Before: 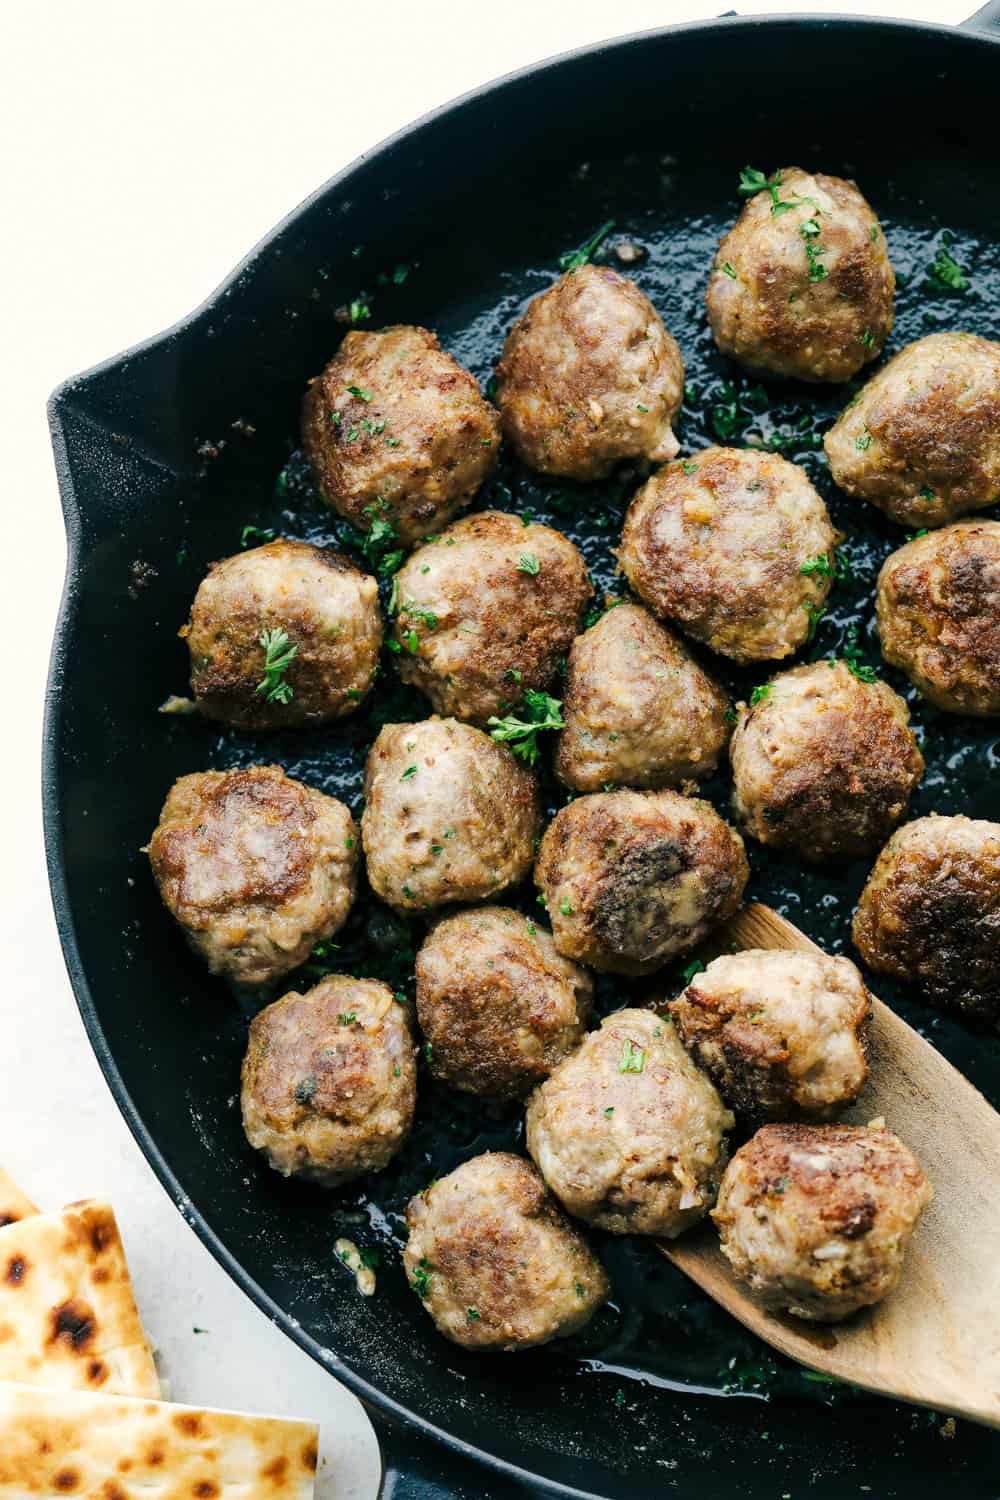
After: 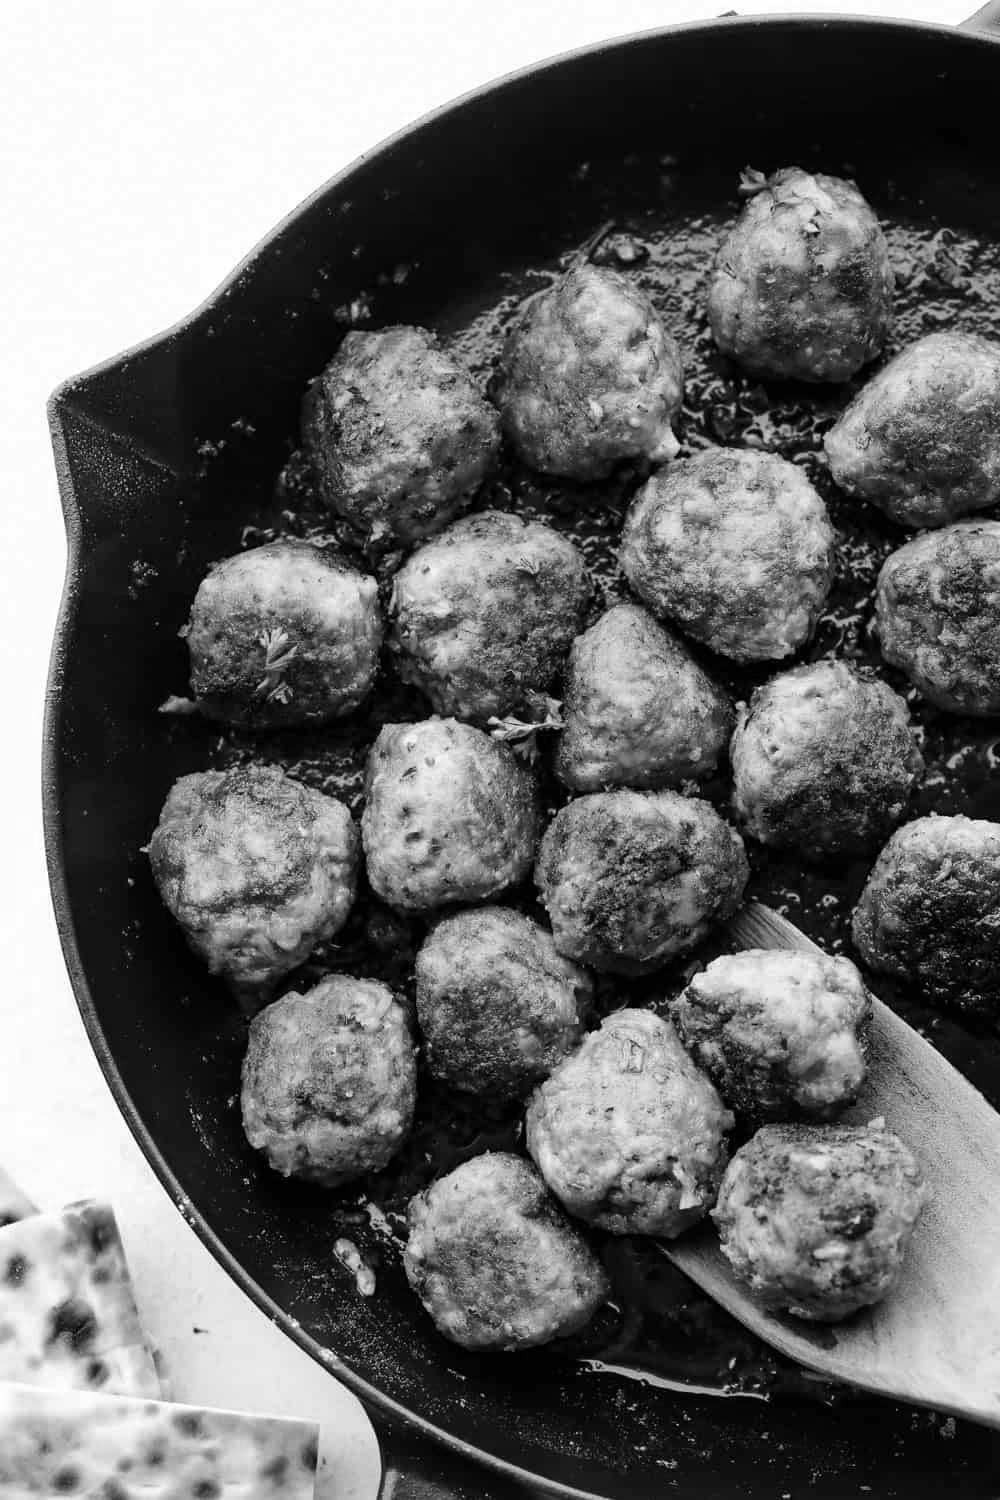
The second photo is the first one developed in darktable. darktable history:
color calibration: output gray [0.18, 0.41, 0.41, 0], illuminant custom, x 0.371, y 0.381, temperature 4283.38 K
